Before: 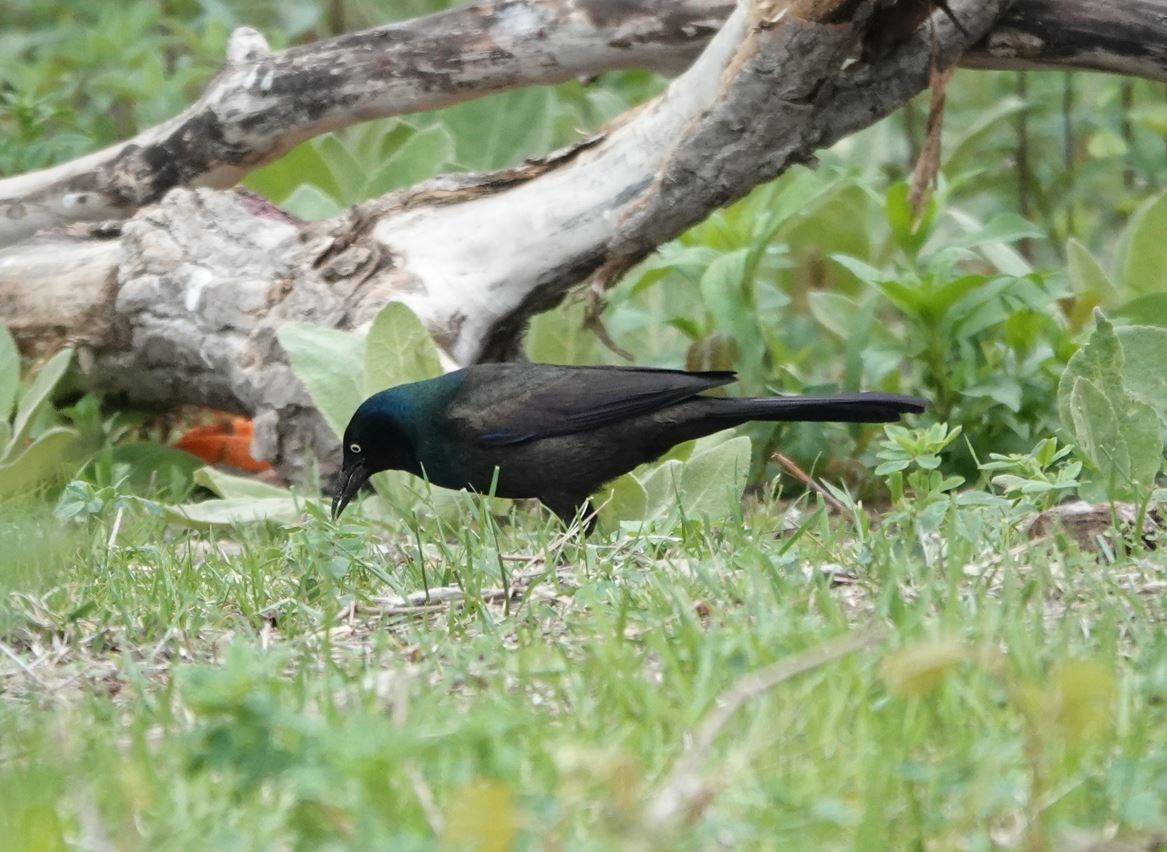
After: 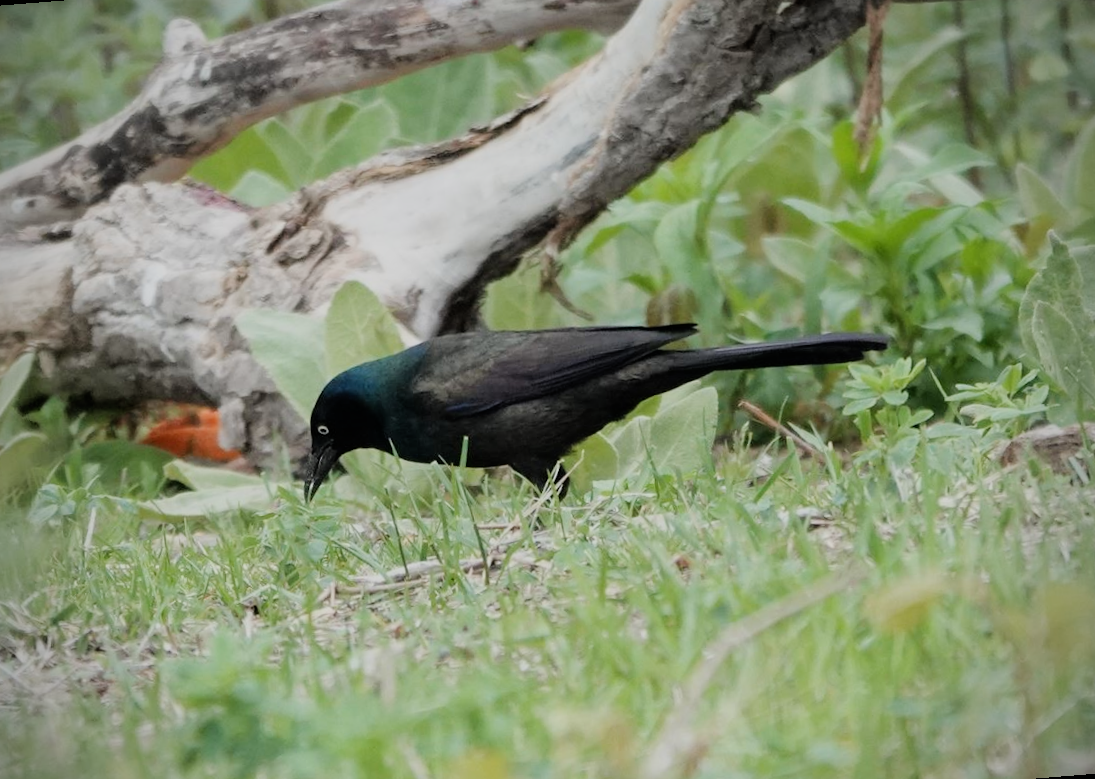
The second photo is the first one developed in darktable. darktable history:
filmic rgb: black relative exposure -7.65 EV, white relative exposure 4.56 EV, hardness 3.61
vignetting: on, module defaults
rotate and perspective: rotation -4.57°, crop left 0.054, crop right 0.944, crop top 0.087, crop bottom 0.914
